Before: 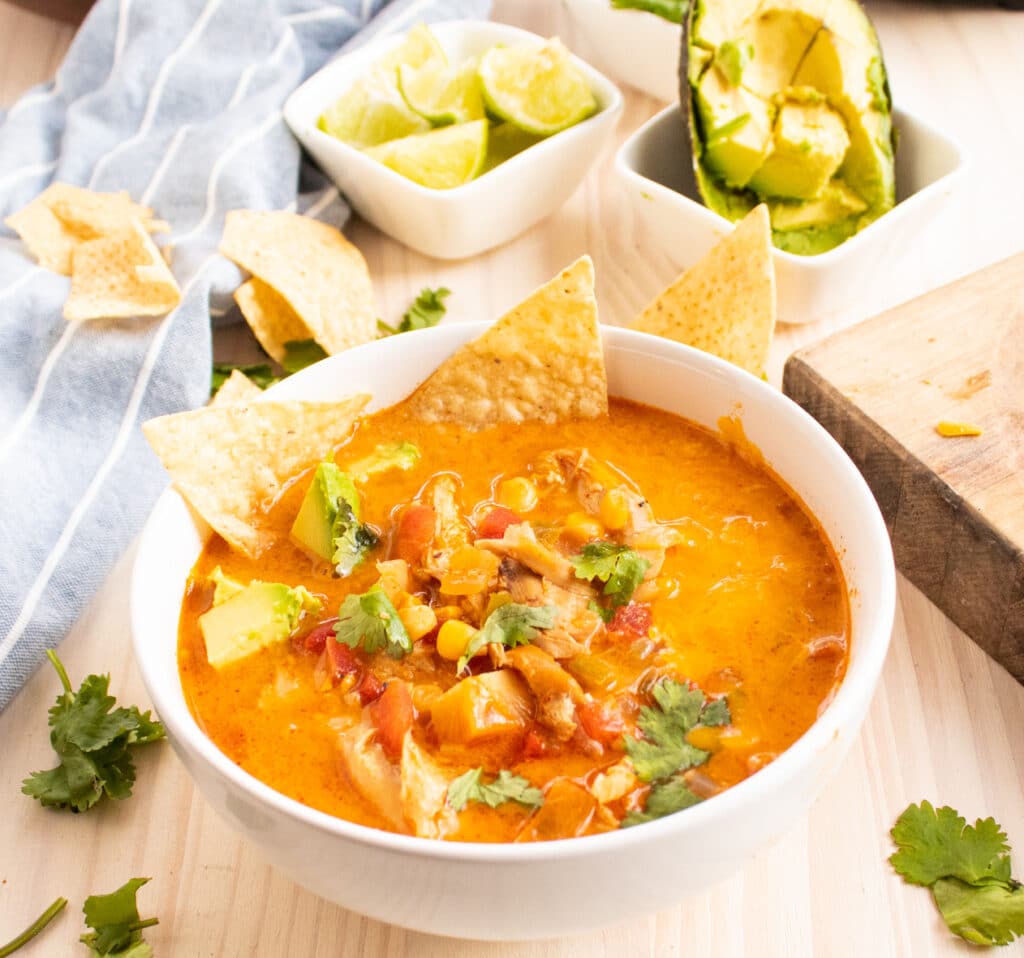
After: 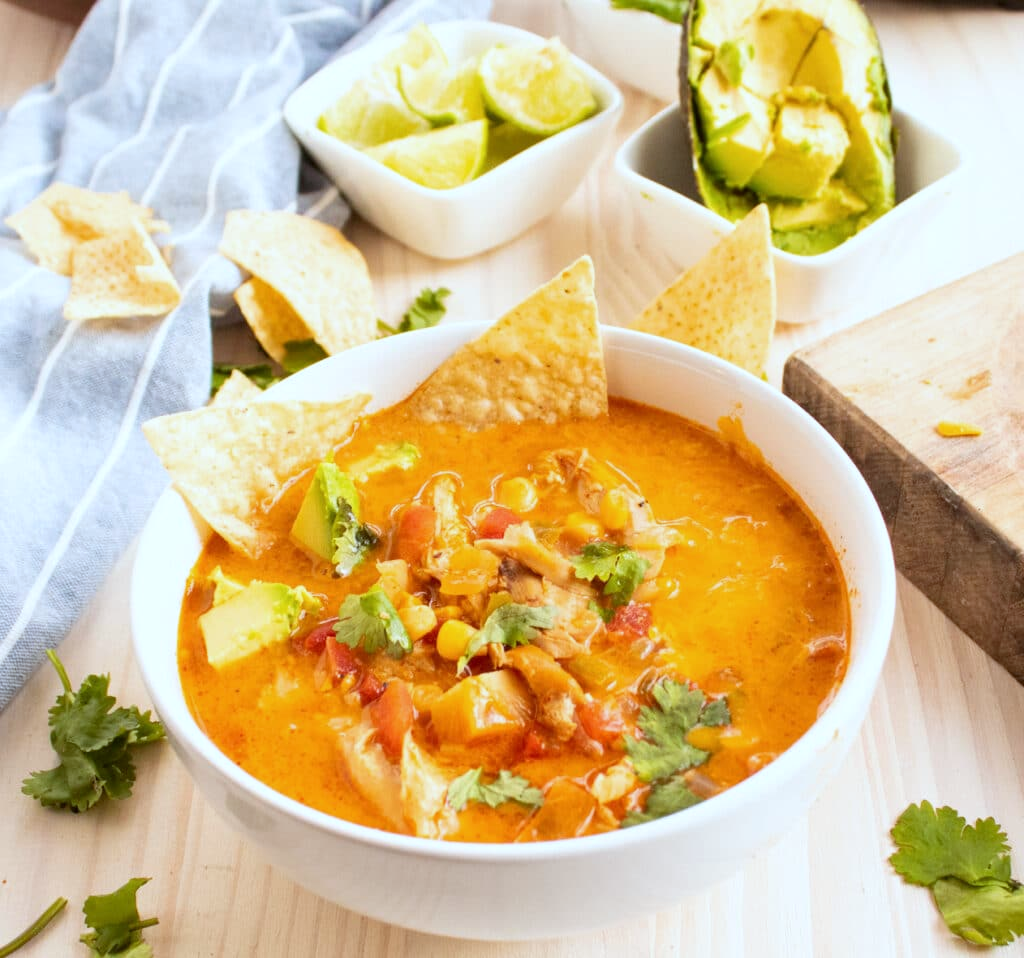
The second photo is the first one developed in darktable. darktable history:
color correction: highlights a* -2.73, highlights b* -2.09, shadows a* 2.41, shadows b* 2.73
white balance: red 0.967, blue 1.049
